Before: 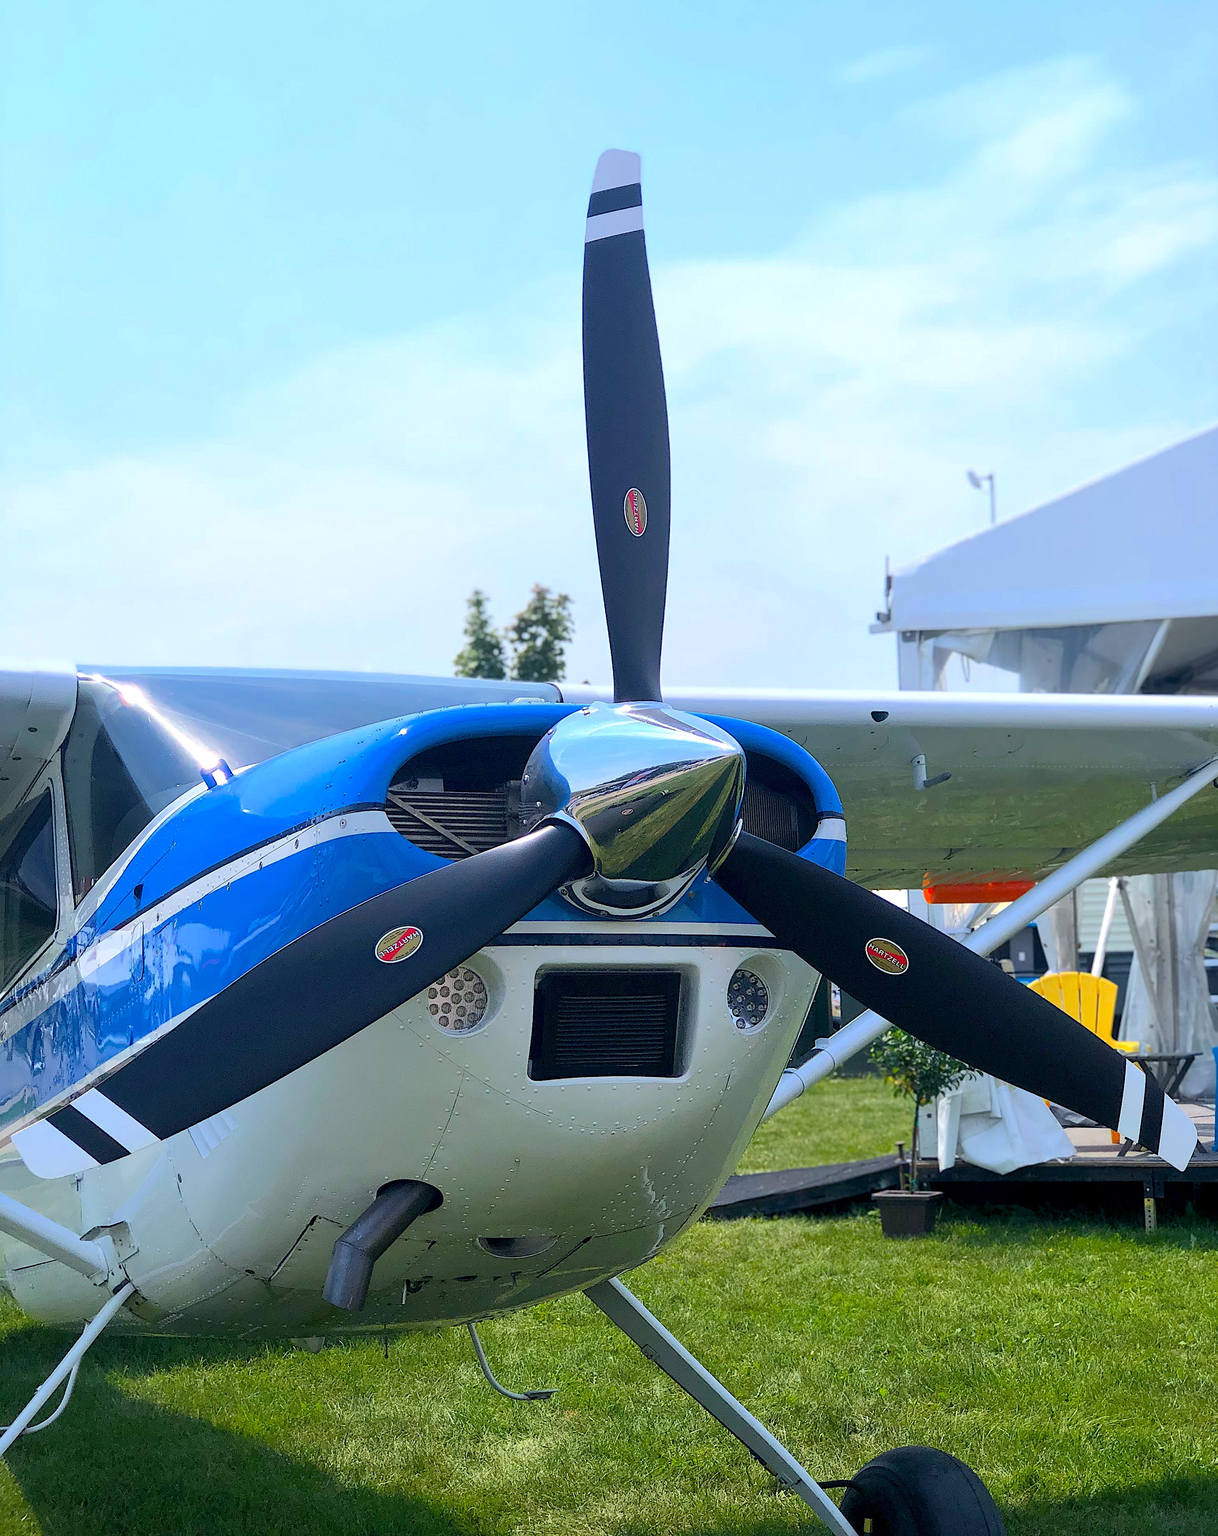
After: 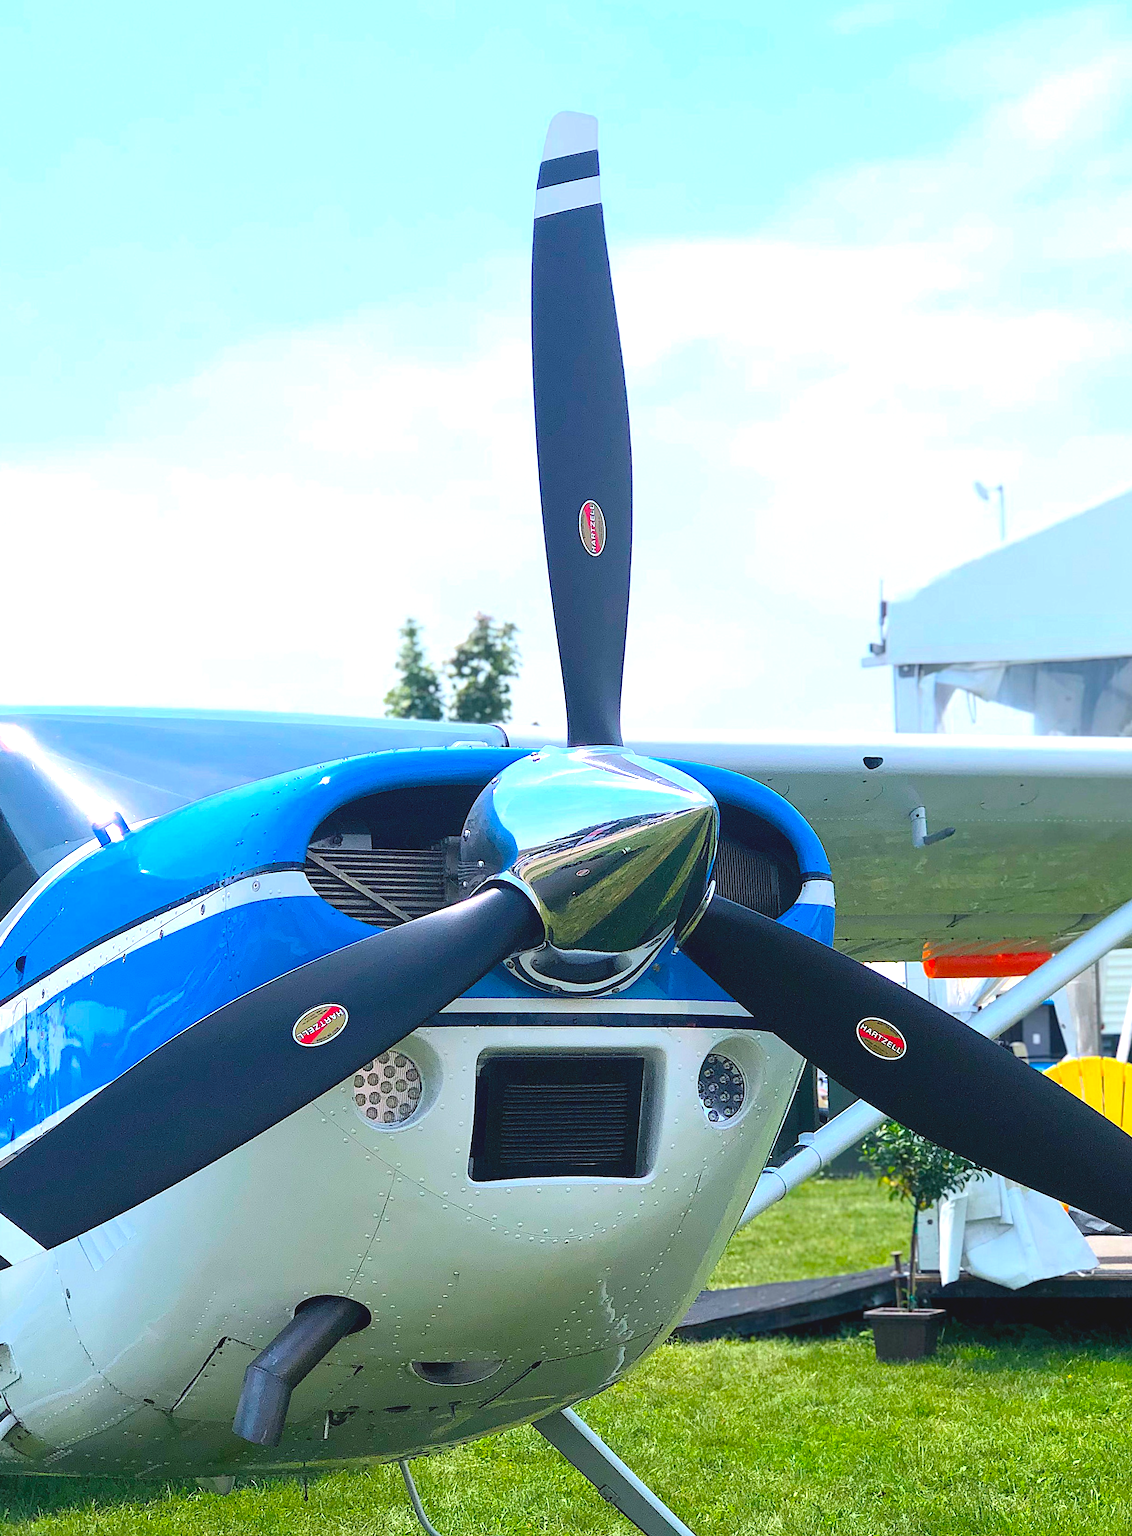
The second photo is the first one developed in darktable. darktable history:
exposure: black level correction -0.005, exposure 0.622 EV, compensate highlight preservation false
crop: left 9.929%, top 3.475%, right 9.188%, bottom 9.529%
